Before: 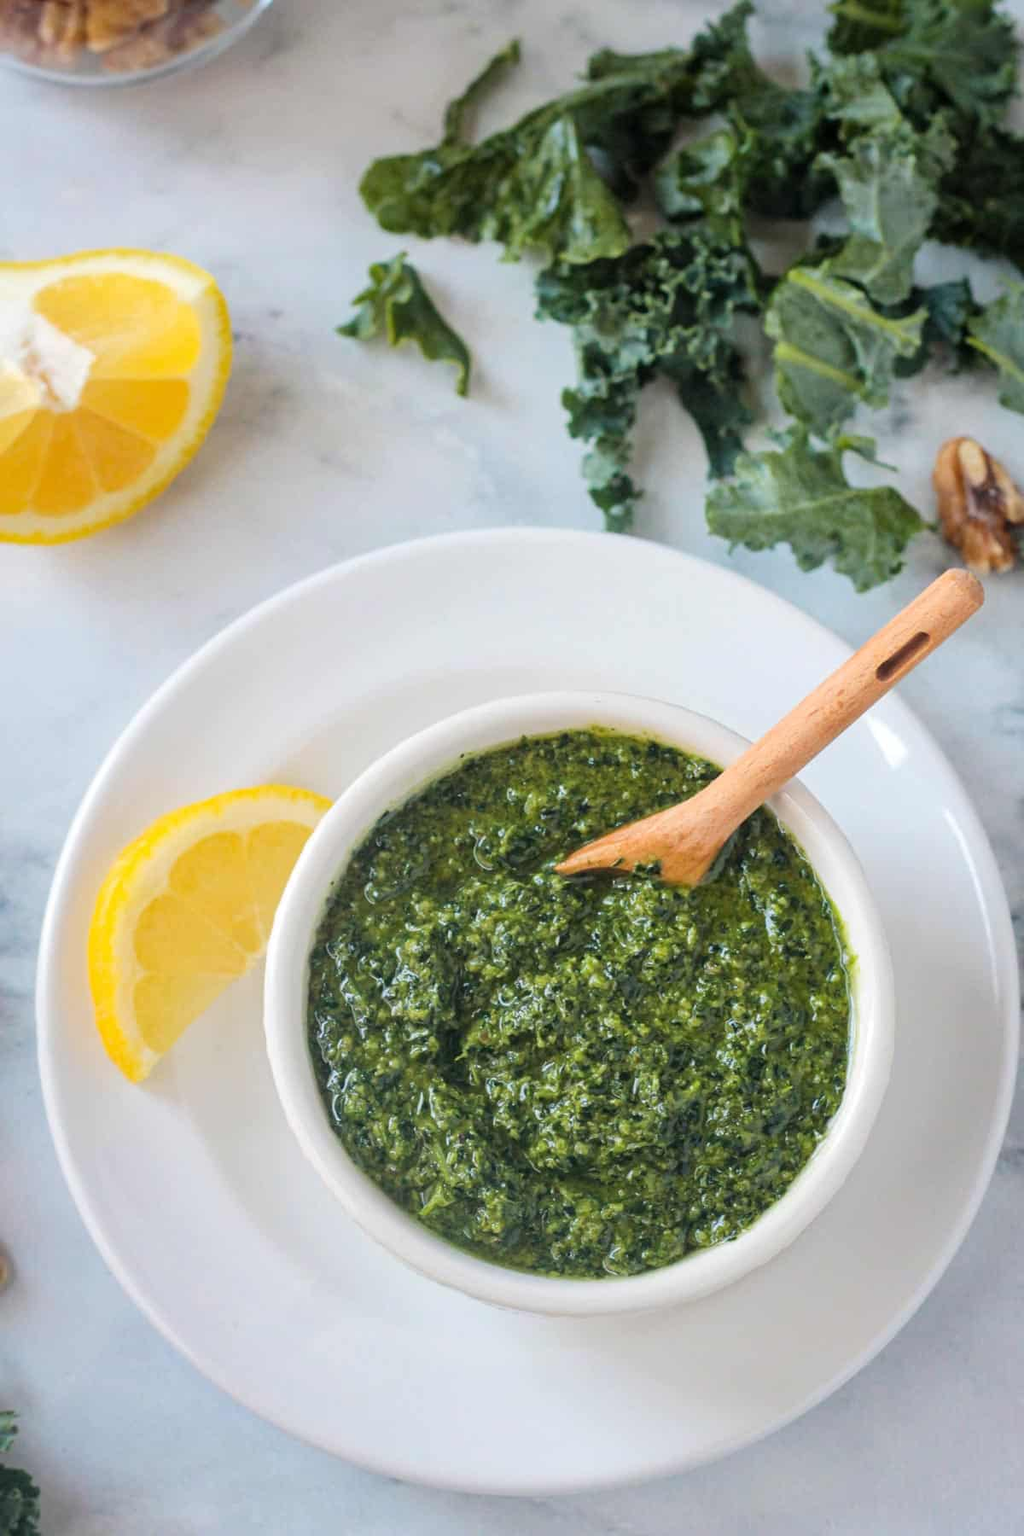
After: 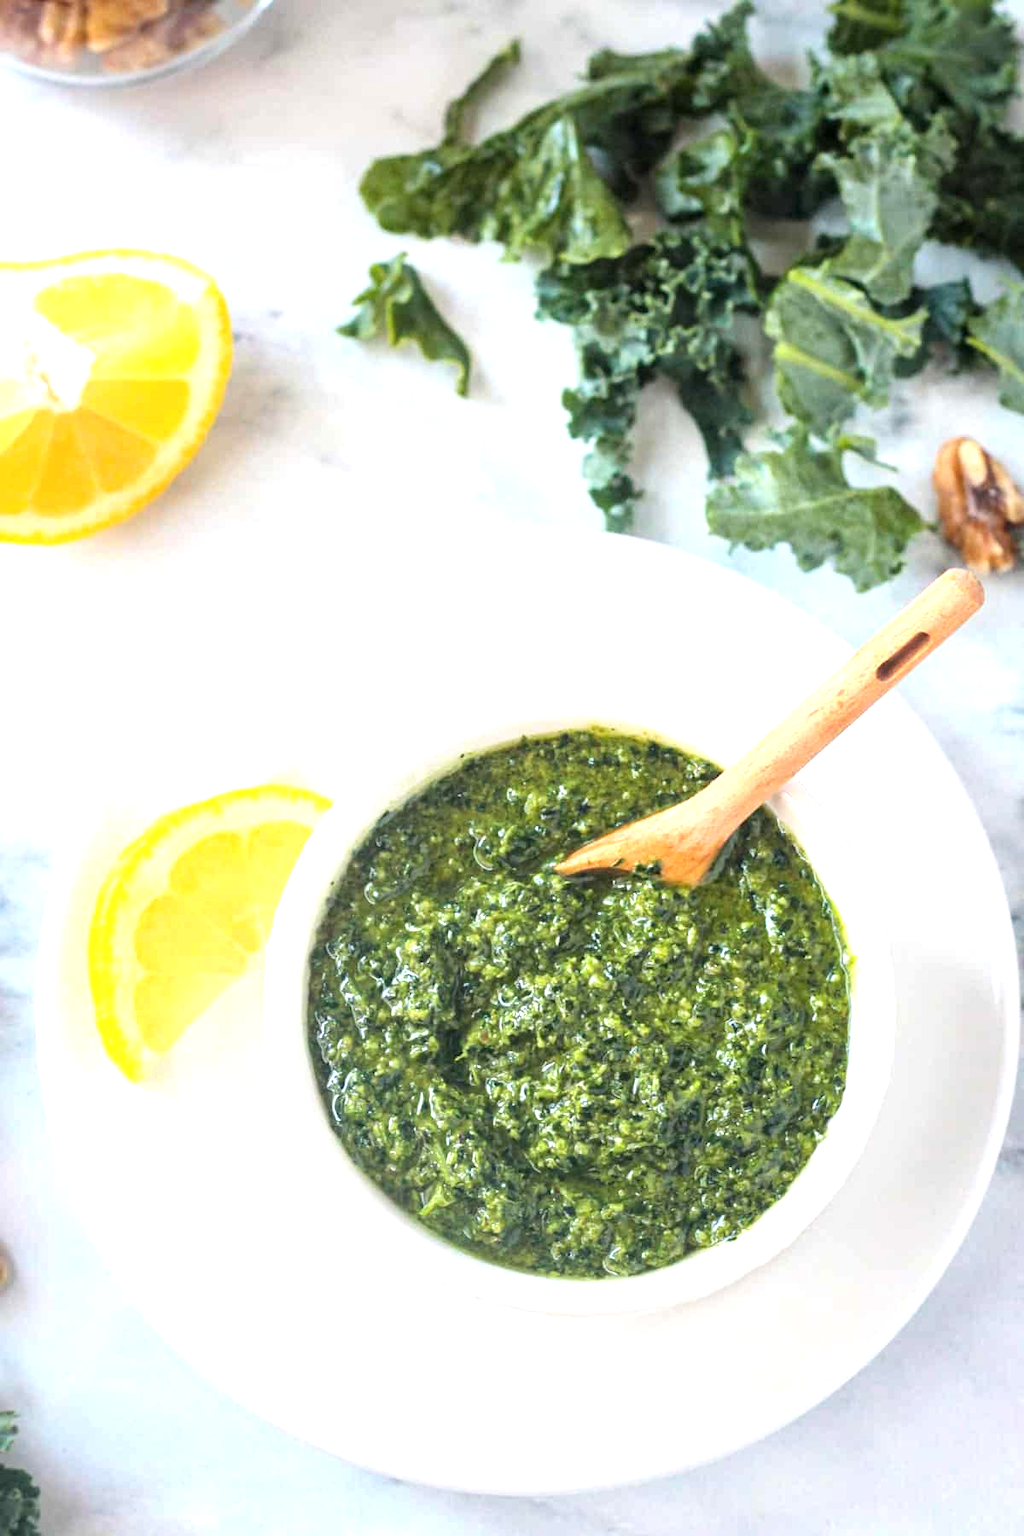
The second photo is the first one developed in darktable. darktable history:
exposure: exposure 0.945 EV, compensate highlight preservation false
color calibration: illuminant same as pipeline (D50), adaptation none (bypass), x 0.333, y 0.333, temperature 5004.77 K
